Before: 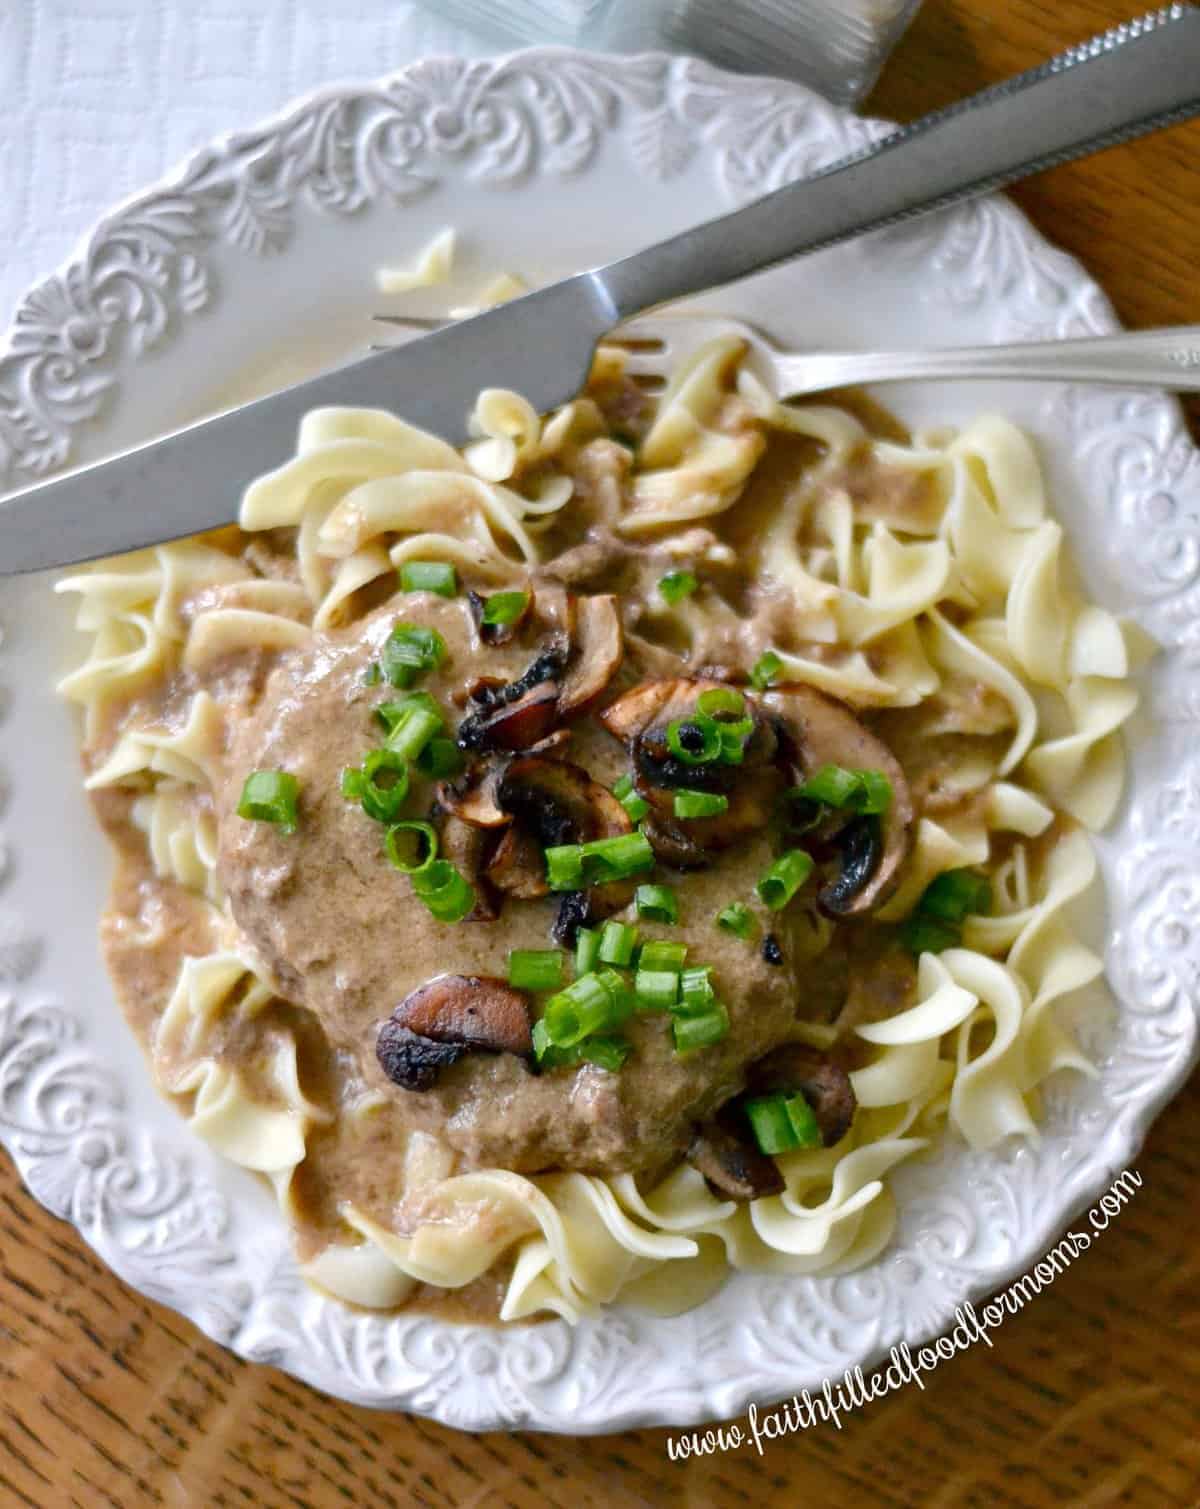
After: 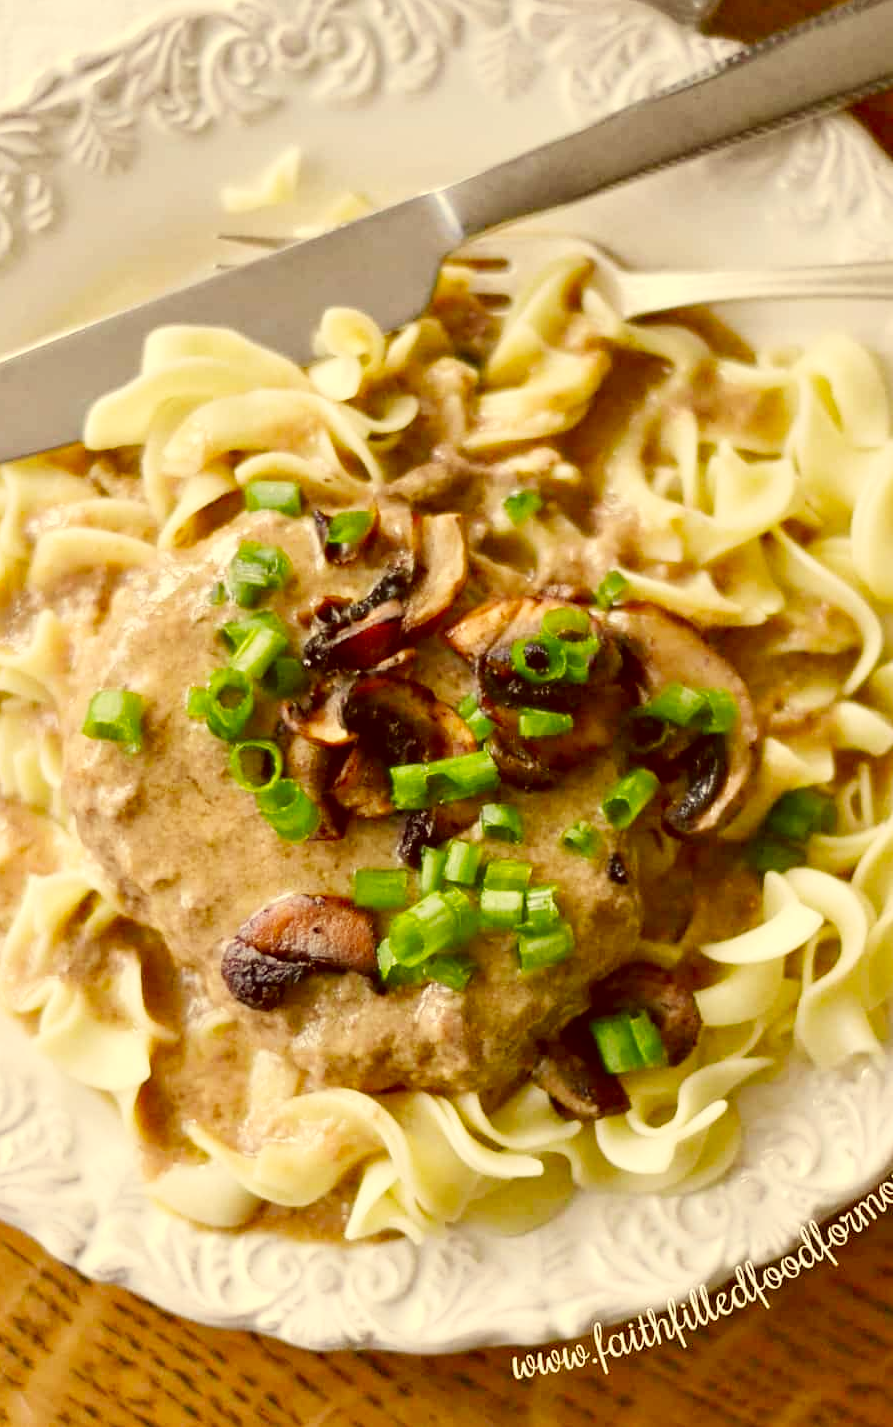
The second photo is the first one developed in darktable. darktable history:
crop and rotate: left 12.923%, top 5.418%, right 12.615%
base curve: curves: ch0 [(0, 0) (0.204, 0.334) (0.55, 0.733) (1, 1)], preserve colors none
color correction: highlights a* 1.08, highlights b* 24.35, shadows a* 16.38, shadows b* 24.19
